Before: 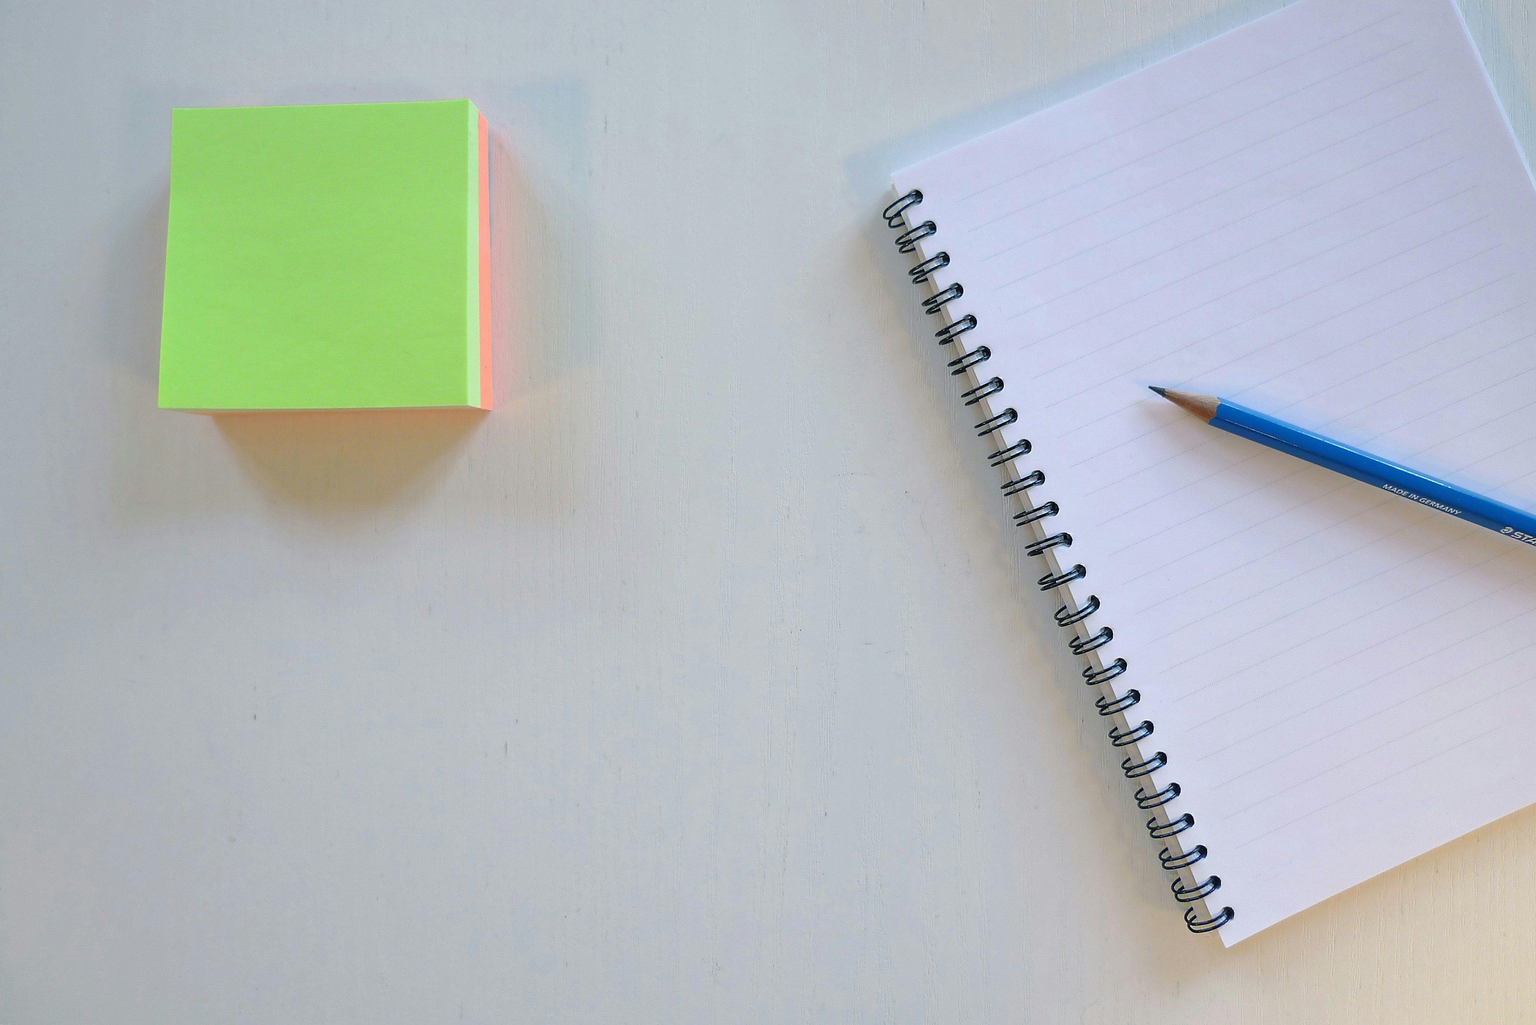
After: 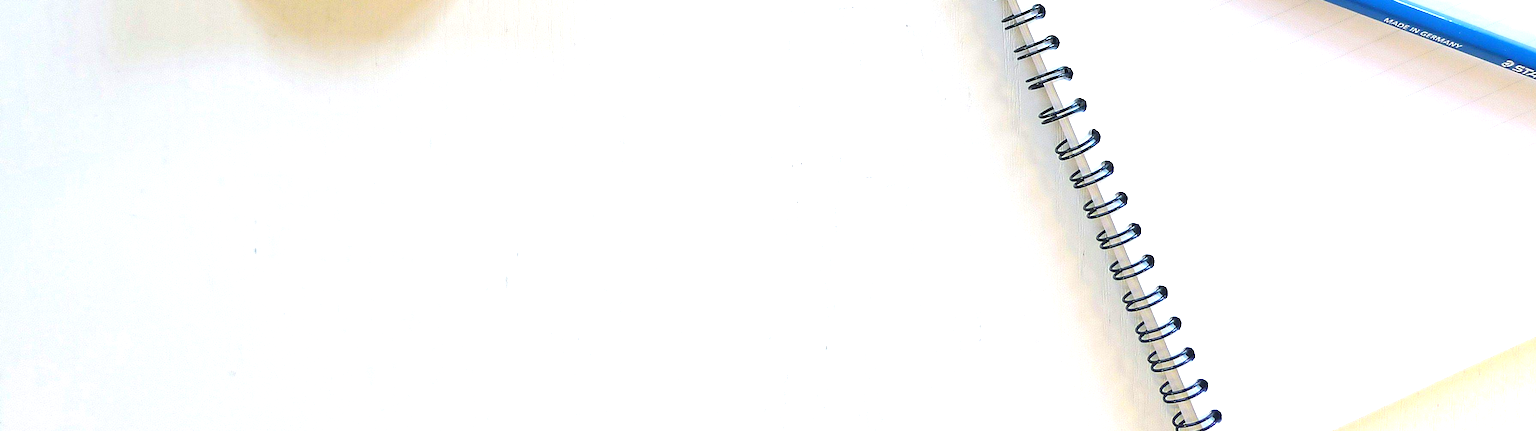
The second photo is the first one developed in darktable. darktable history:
exposure: black level correction 0, exposure 1.2 EV, compensate exposure bias true, compensate highlight preservation false
crop: top 45.551%, bottom 12.262%
